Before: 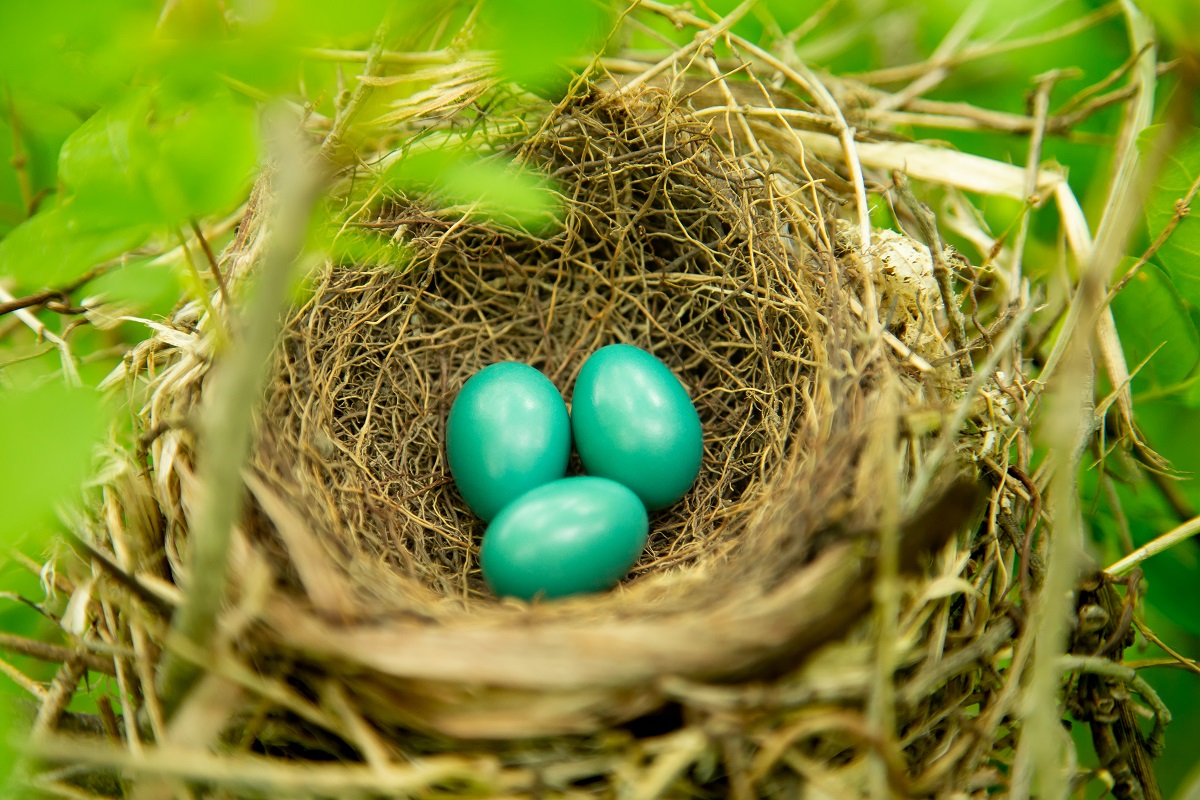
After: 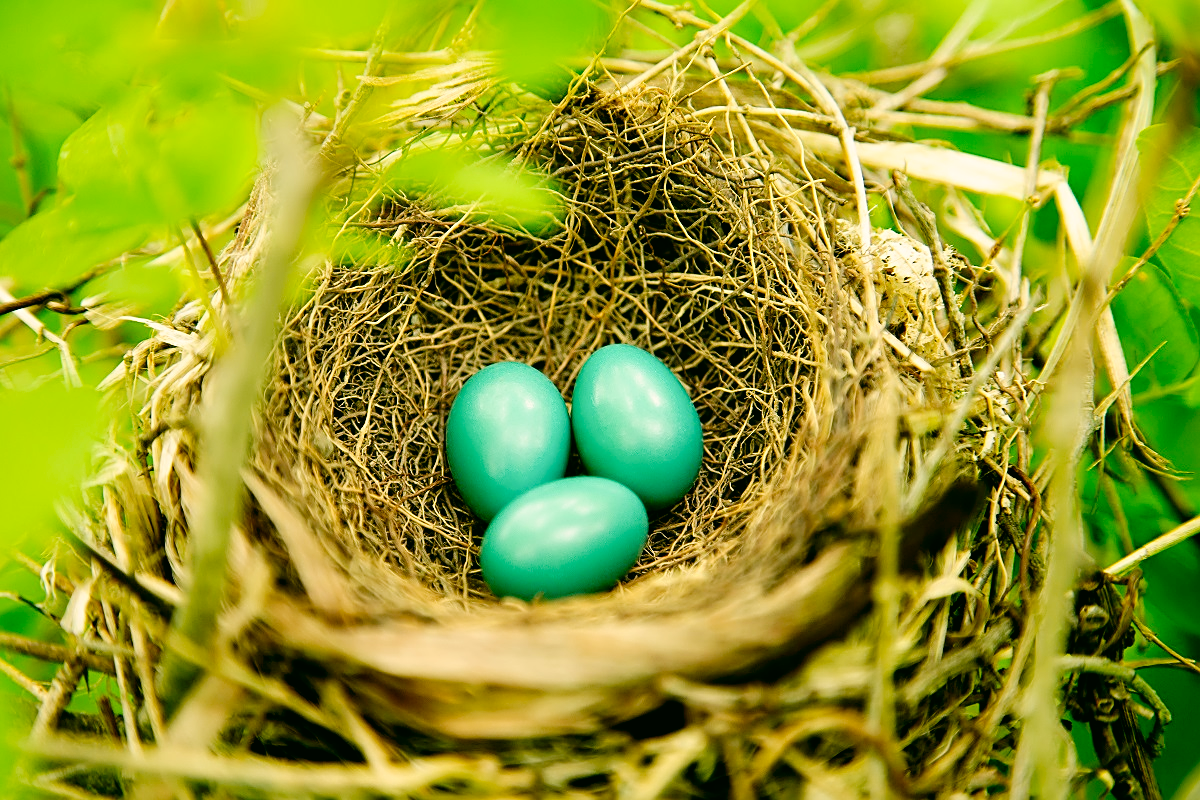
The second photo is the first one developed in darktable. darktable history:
color correction: highlights a* 4.02, highlights b* 4.98, shadows a* -7.55, shadows b* 4.98
tone curve: curves: ch0 [(0, 0) (0.003, 0) (0.011, 0.001) (0.025, 0.003) (0.044, 0.005) (0.069, 0.012) (0.1, 0.023) (0.136, 0.039) (0.177, 0.088) (0.224, 0.15) (0.277, 0.239) (0.335, 0.334) (0.399, 0.43) (0.468, 0.526) (0.543, 0.621) (0.623, 0.711) (0.709, 0.791) (0.801, 0.87) (0.898, 0.949) (1, 1)], preserve colors none
sharpen: on, module defaults
